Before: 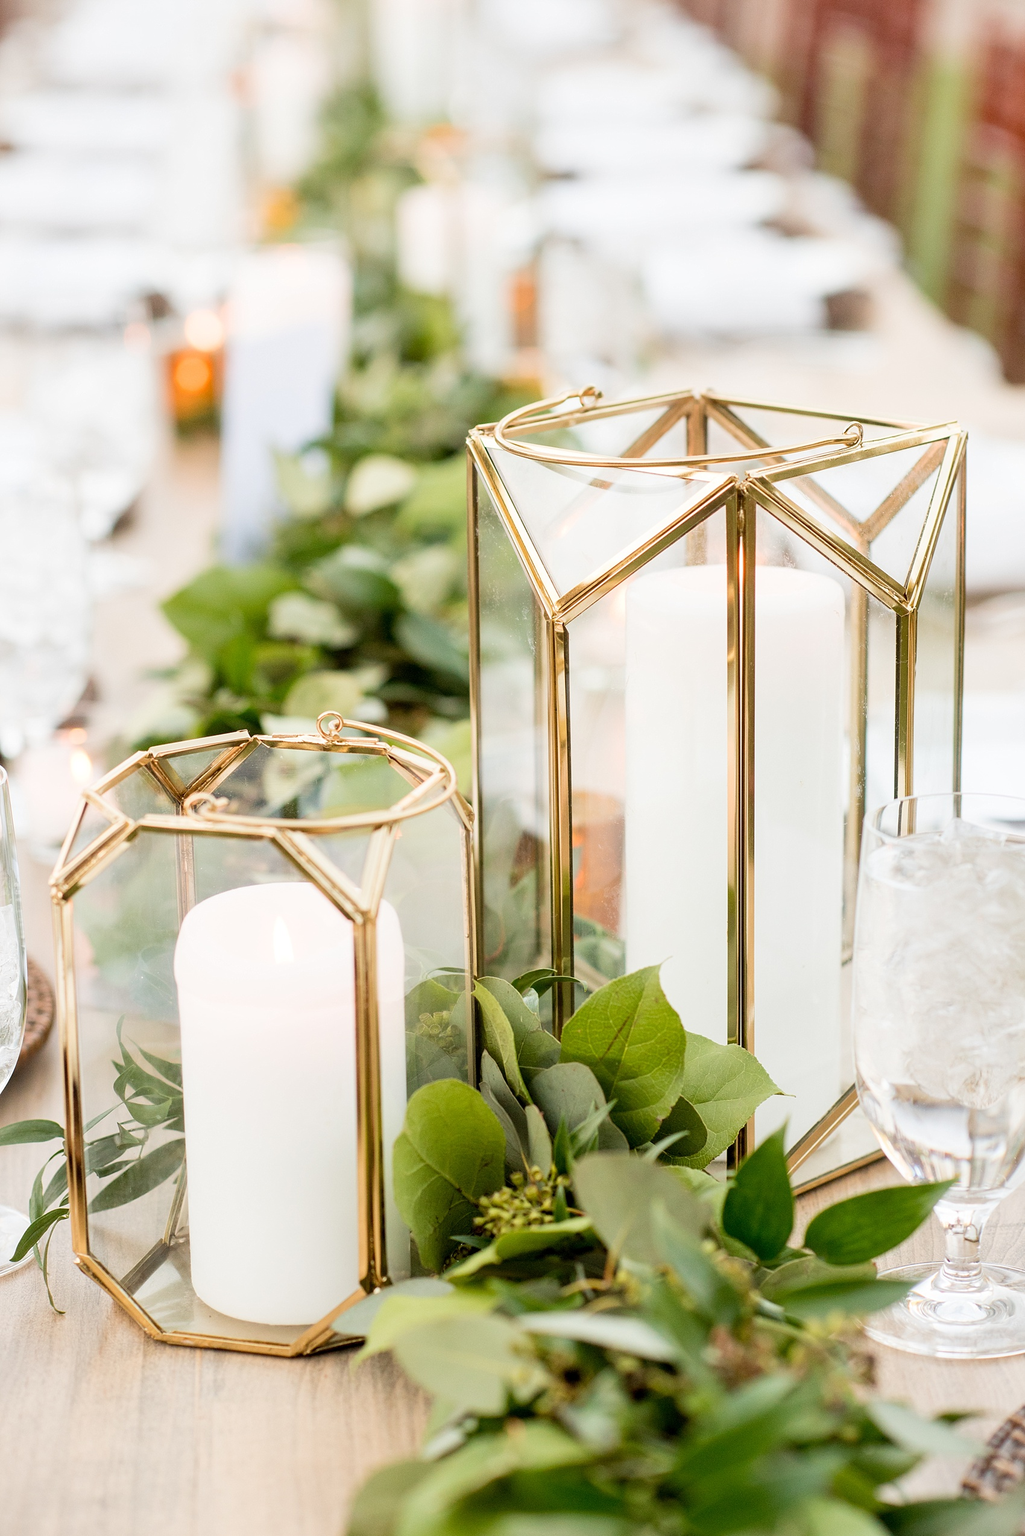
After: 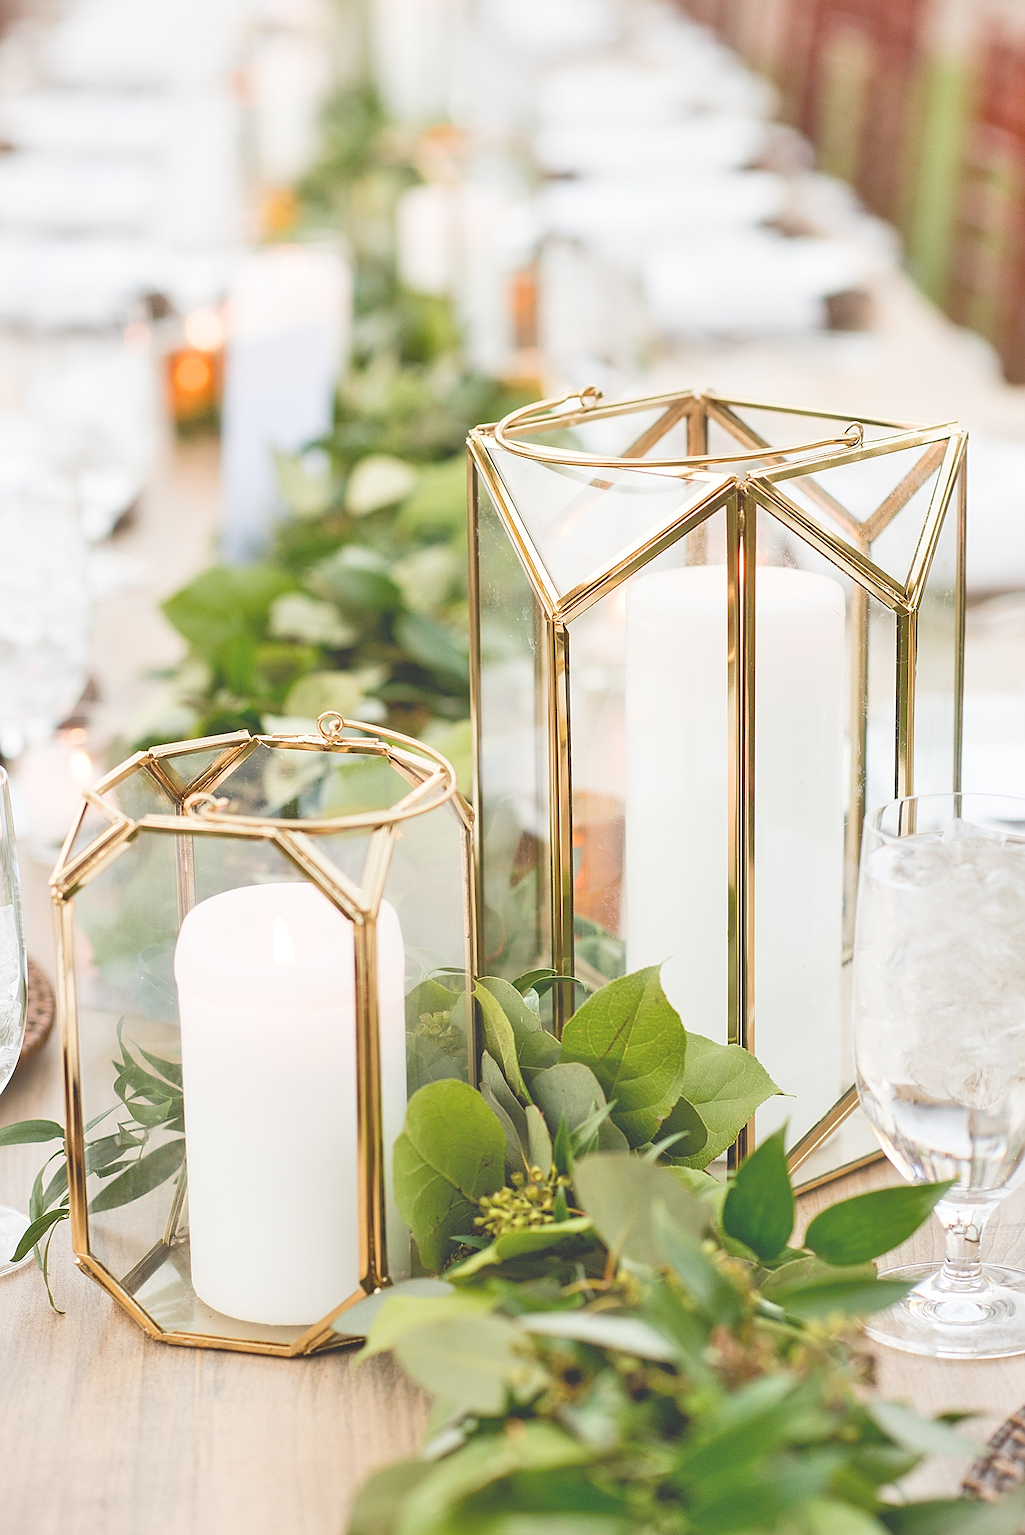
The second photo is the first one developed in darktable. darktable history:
exposure: black level correction -0.016, compensate exposure bias true, compensate highlight preservation false
tone equalizer: -7 EV 0.165 EV, -6 EV 0.585 EV, -5 EV 1.18 EV, -4 EV 1.3 EV, -3 EV 1.18 EV, -2 EV 0.6 EV, -1 EV 0.159 EV
sharpen: on, module defaults
